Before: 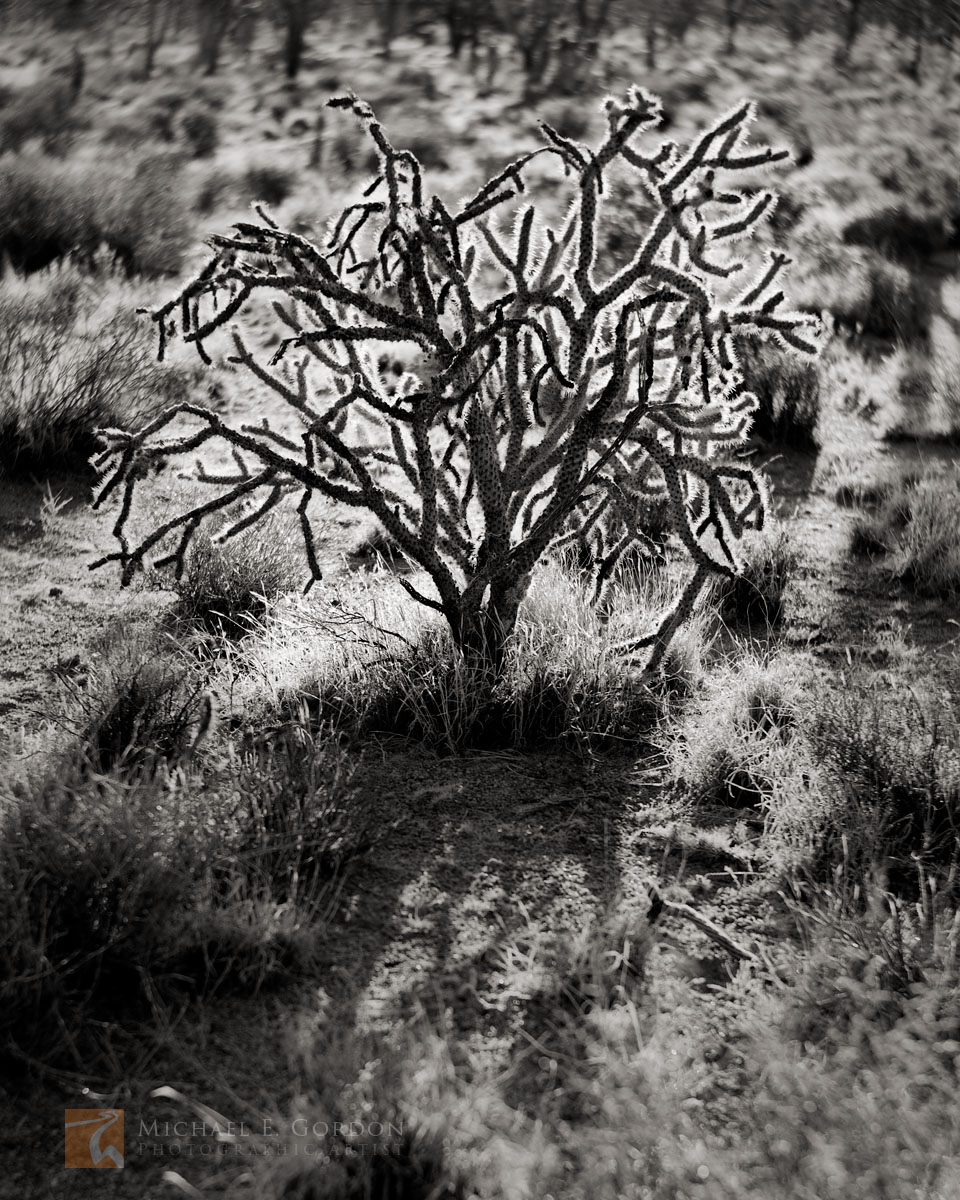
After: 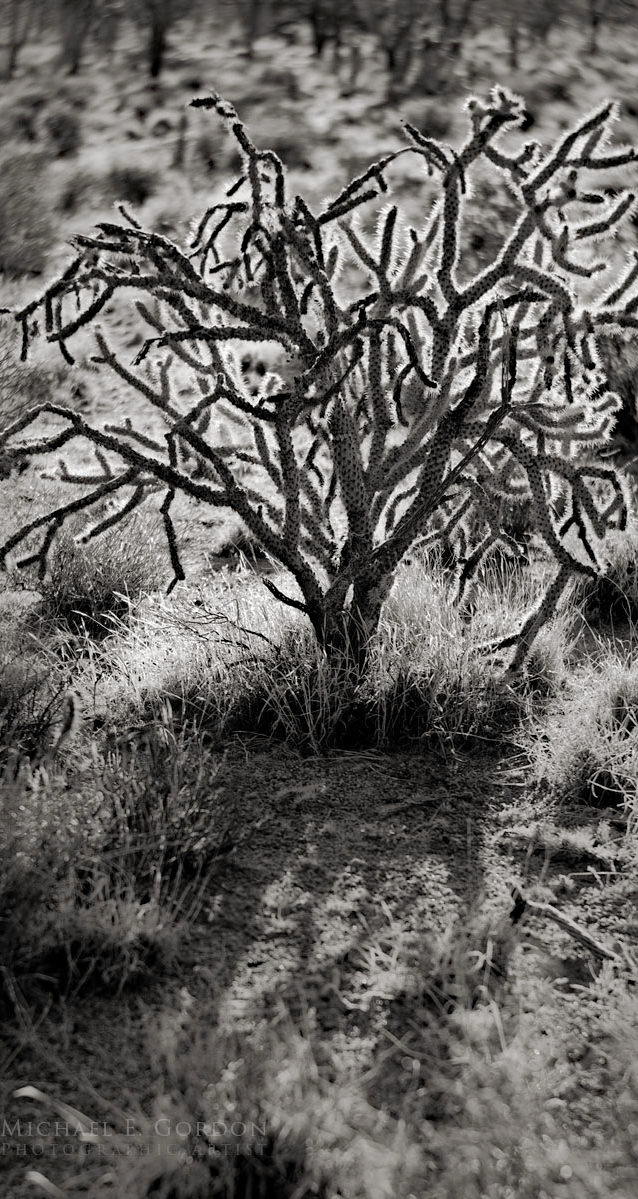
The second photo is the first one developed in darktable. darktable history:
shadows and highlights: on, module defaults
crop and rotate: left 14.332%, right 19.177%
haze removal: compatibility mode true, adaptive false
